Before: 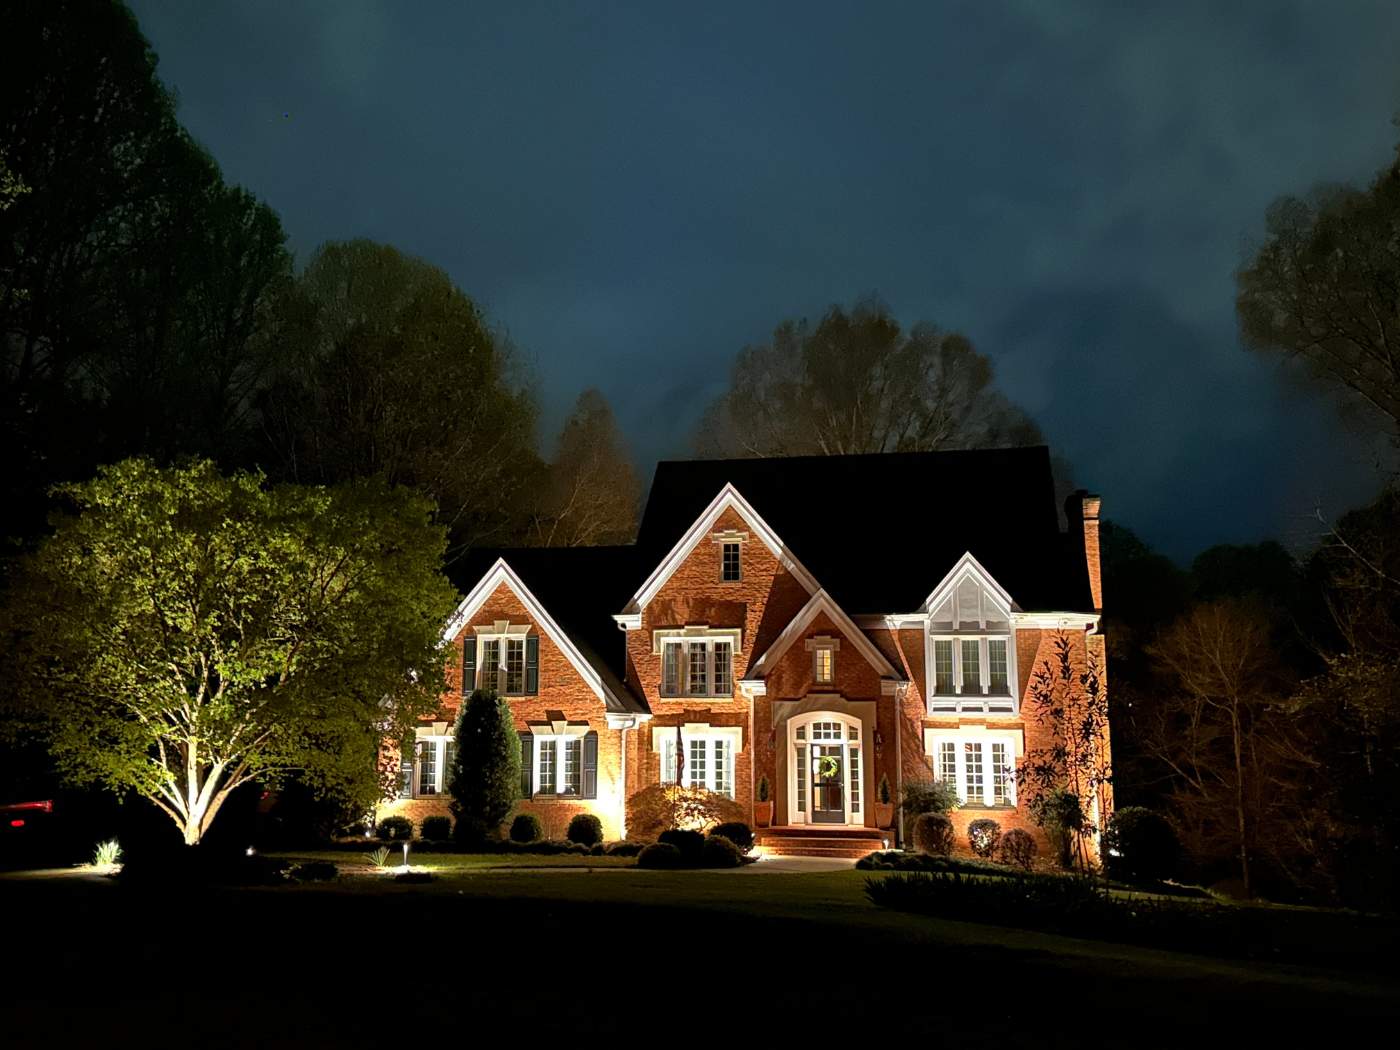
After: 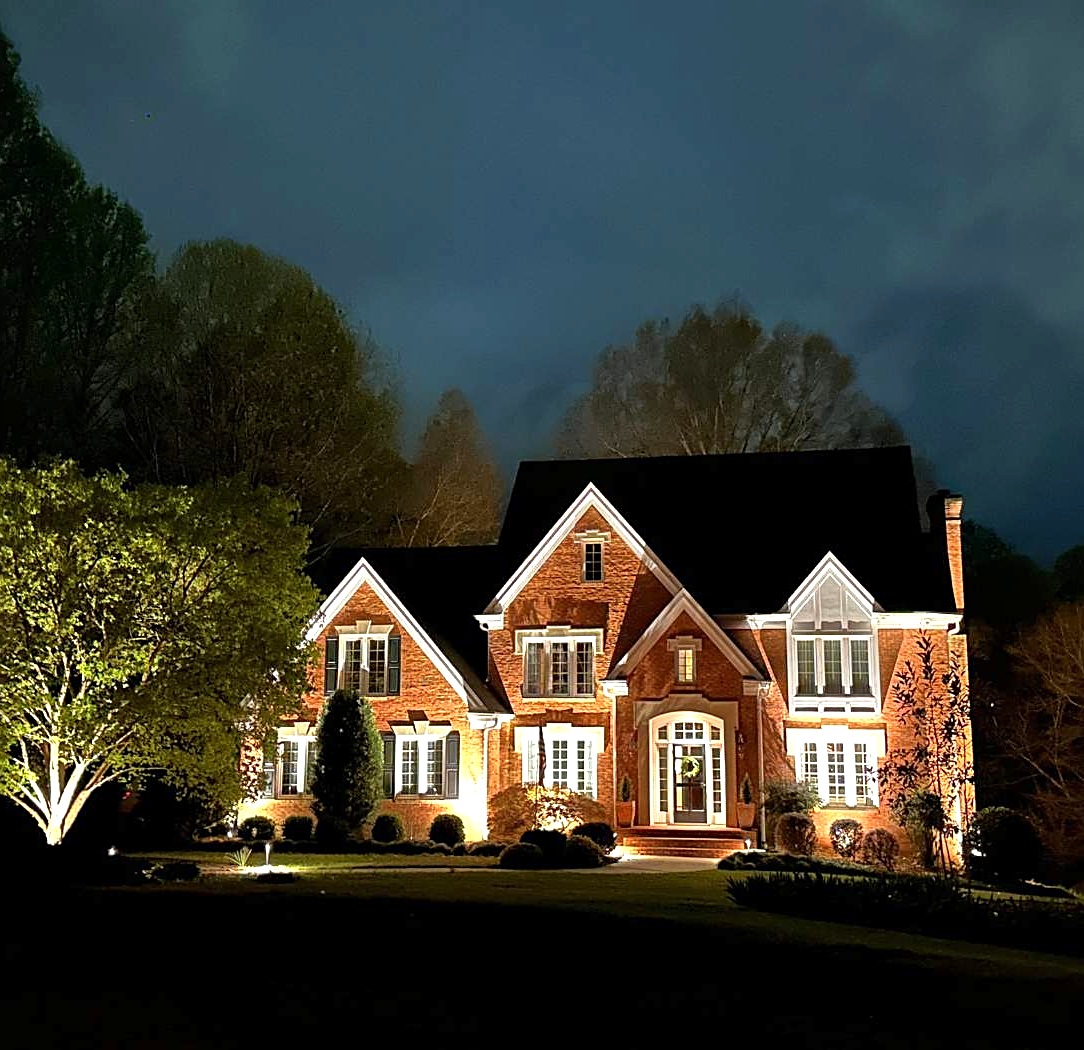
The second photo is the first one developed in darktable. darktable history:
crop: left 9.88%, right 12.664%
sharpen: on, module defaults
exposure: exposure 0.485 EV, compensate highlight preservation false
